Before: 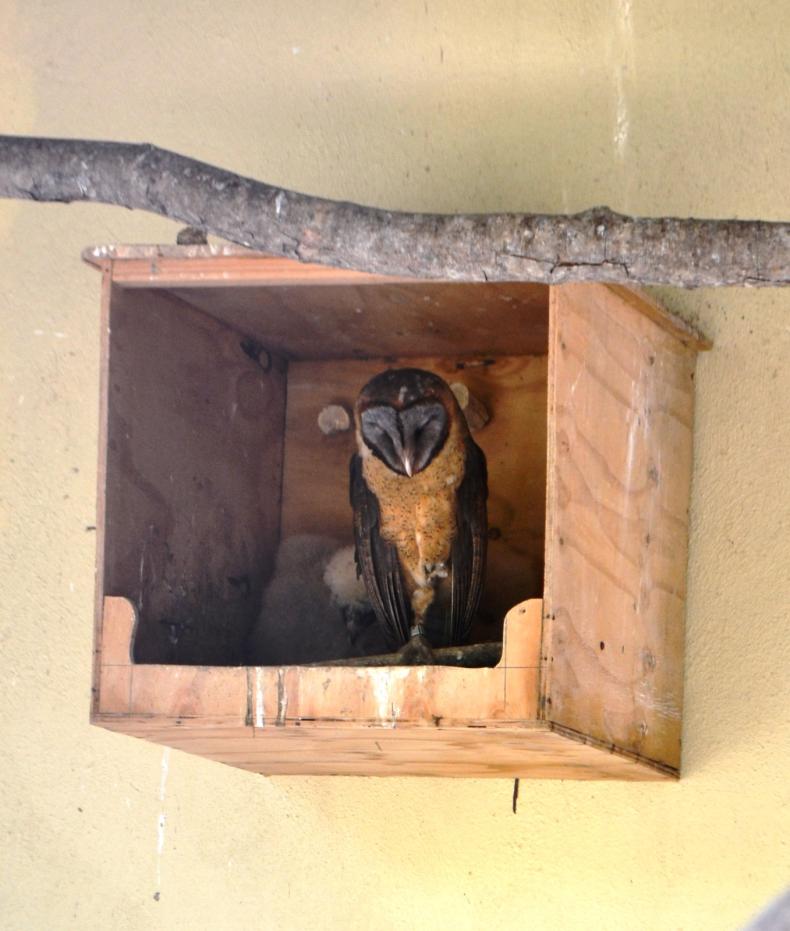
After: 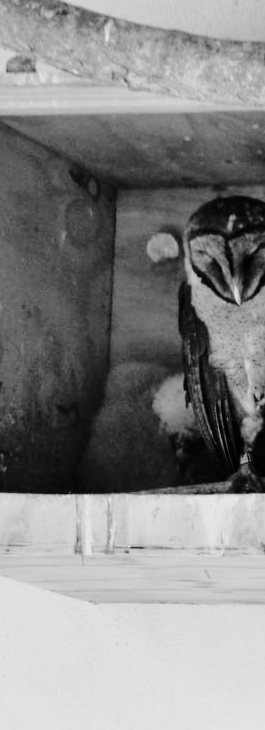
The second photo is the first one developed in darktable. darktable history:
monochrome: size 1
tone curve: curves: ch0 [(0, 0) (0.003, 0.001) (0.011, 0.006) (0.025, 0.012) (0.044, 0.018) (0.069, 0.025) (0.1, 0.045) (0.136, 0.074) (0.177, 0.124) (0.224, 0.196) (0.277, 0.289) (0.335, 0.396) (0.399, 0.495) (0.468, 0.585) (0.543, 0.663) (0.623, 0.728) (0.709, 0.808) (0.801, 0.87) (0.898, 0.932) (1, 1)], preserve colors none
crop and rotate: left 21.77%, top 18.528%, right 44.676%, bottom 2.997%
filmic rgb: hardness 4.17
